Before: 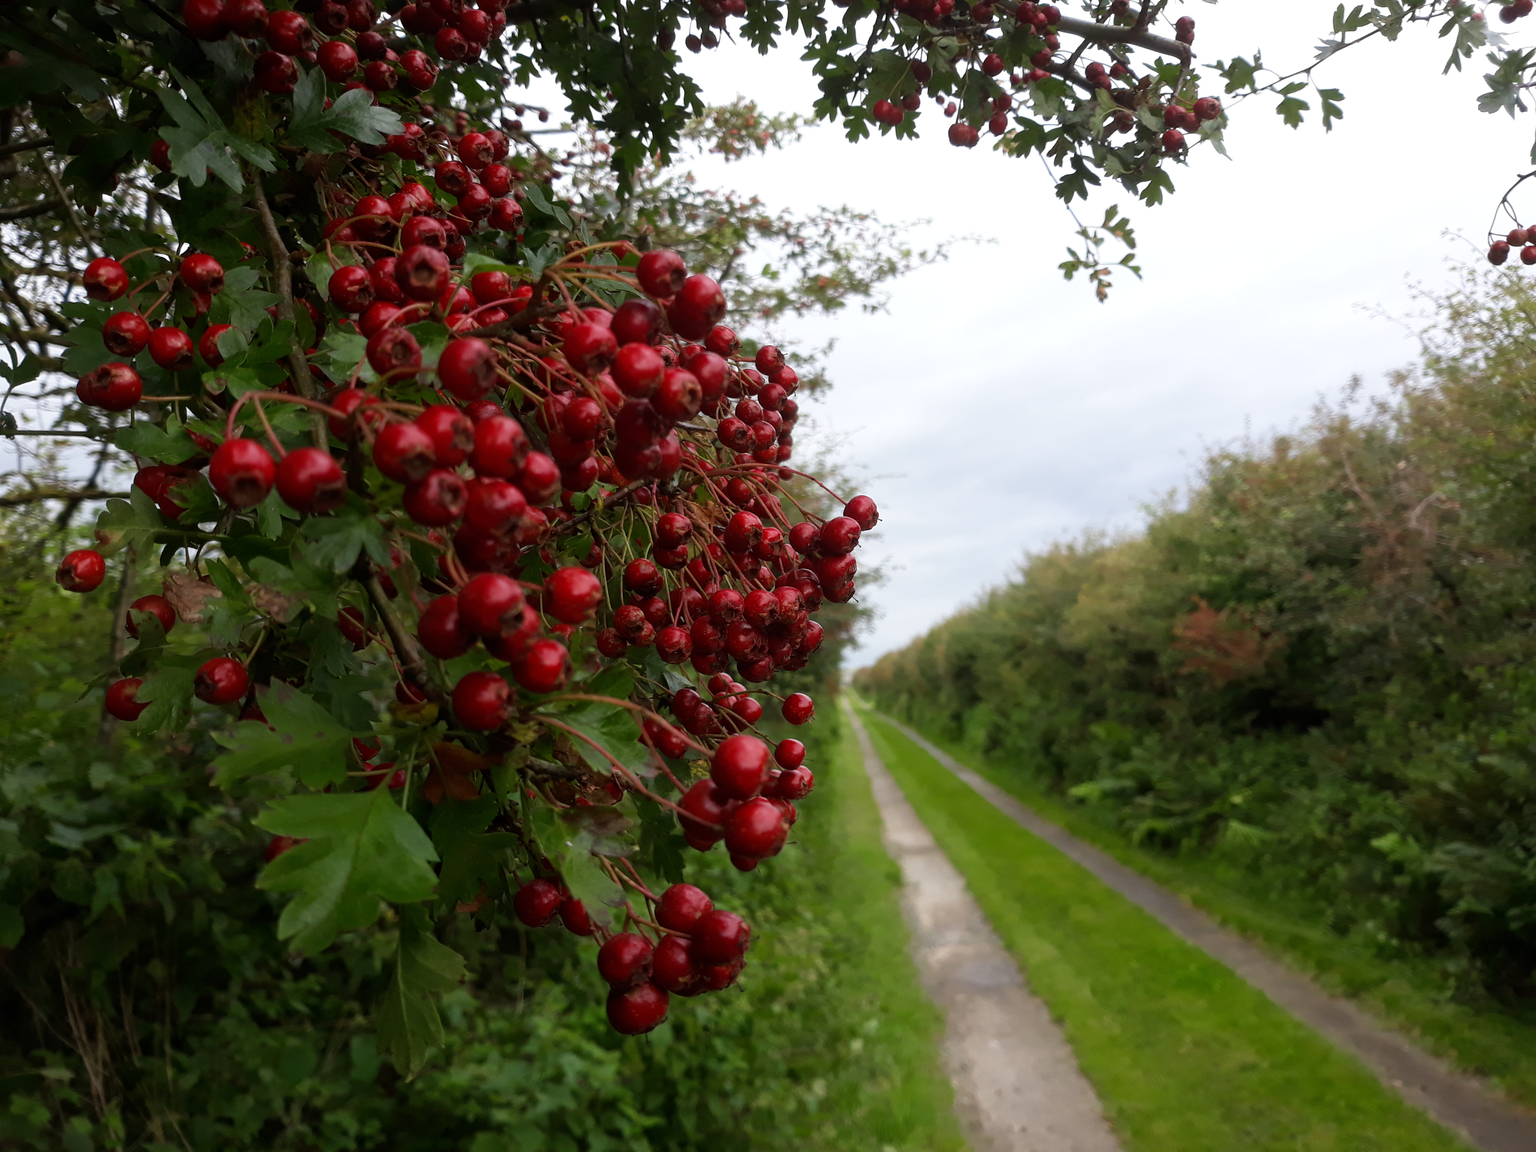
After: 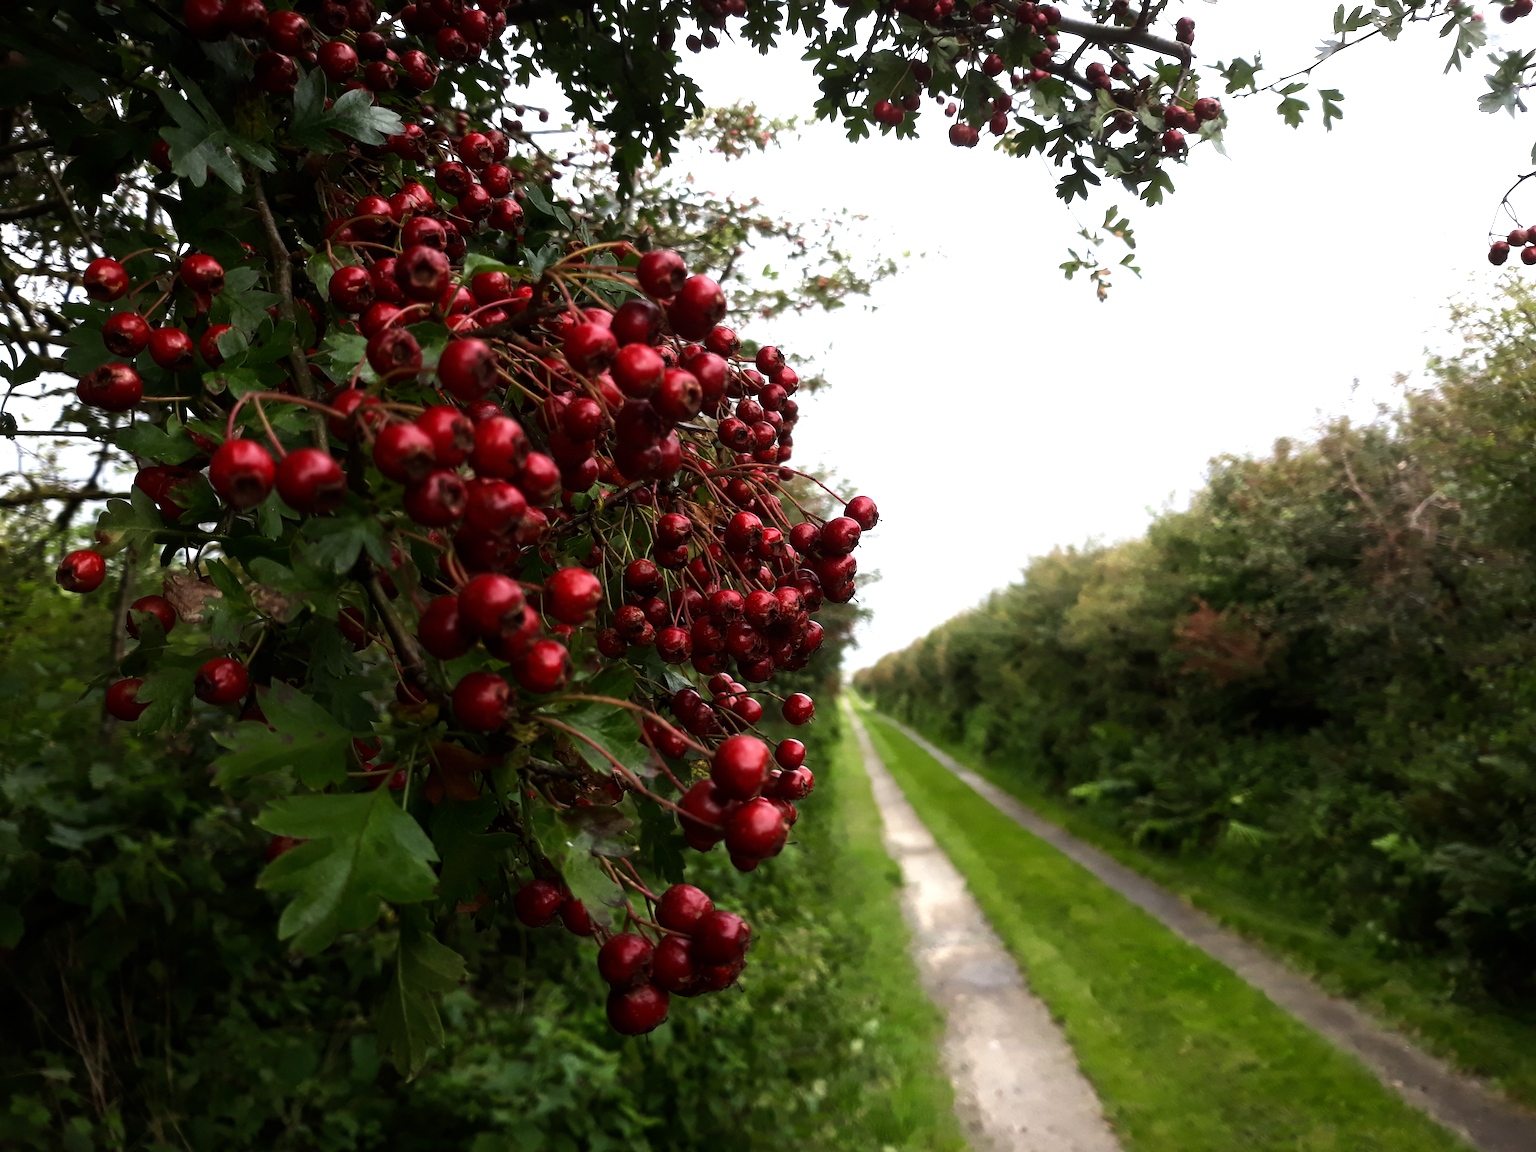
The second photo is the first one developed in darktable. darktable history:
tone equalizer: -8 EV -1.08 EV, -7 EV -1.02 EV, -6 EV -0.844 EV, -5 EV -0.593 EV, -3 EV 0.552 EV, -2 EV 0.849 EV, -1 EV 1.01 EV, +0 EV 1.08 EV, edges refinement/feathering 500, mask exposure compensation -1.57 EV, preserve details no
